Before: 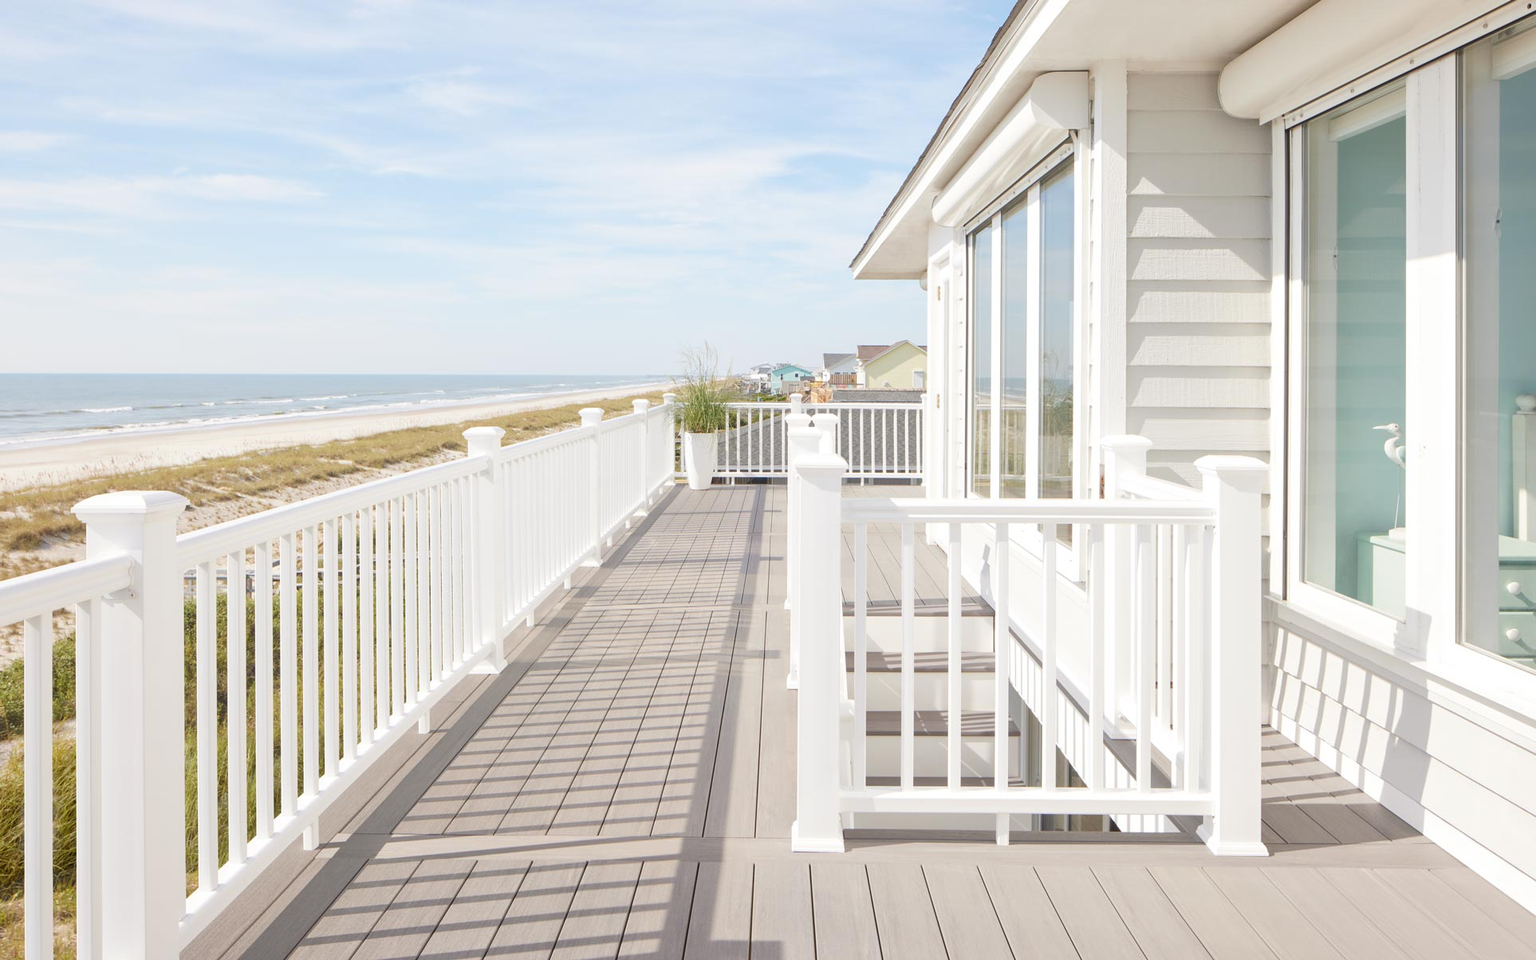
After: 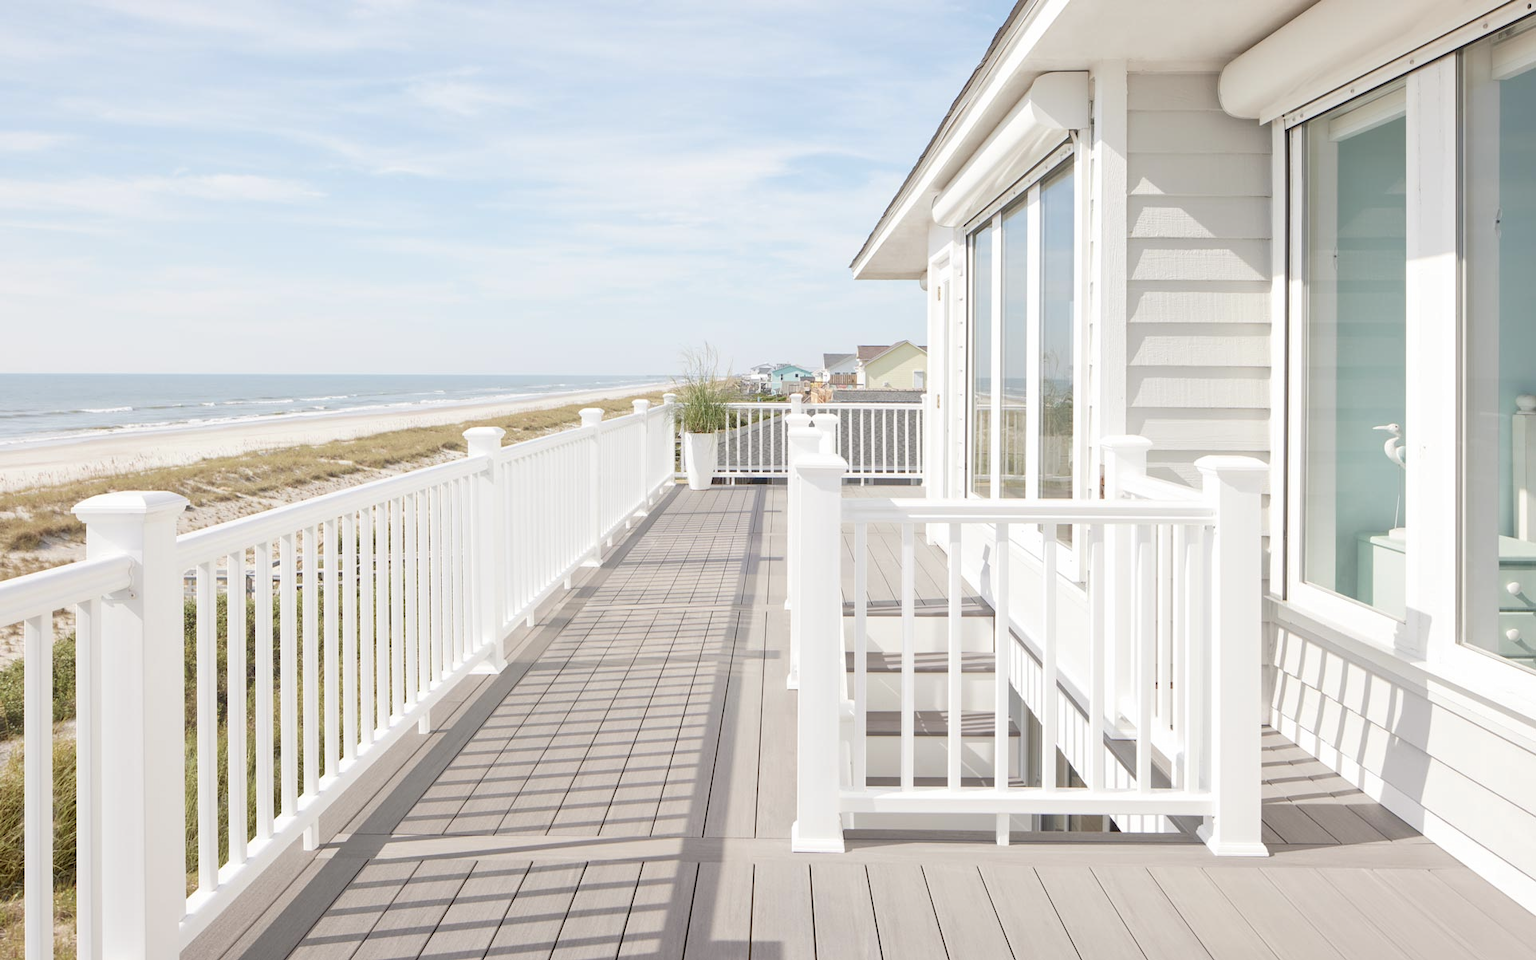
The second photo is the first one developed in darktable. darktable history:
color balance rgb: global offset › luminance -0.501%, perceptual saturation grading › global saturation -26.895%, global vibrance 14.608%
